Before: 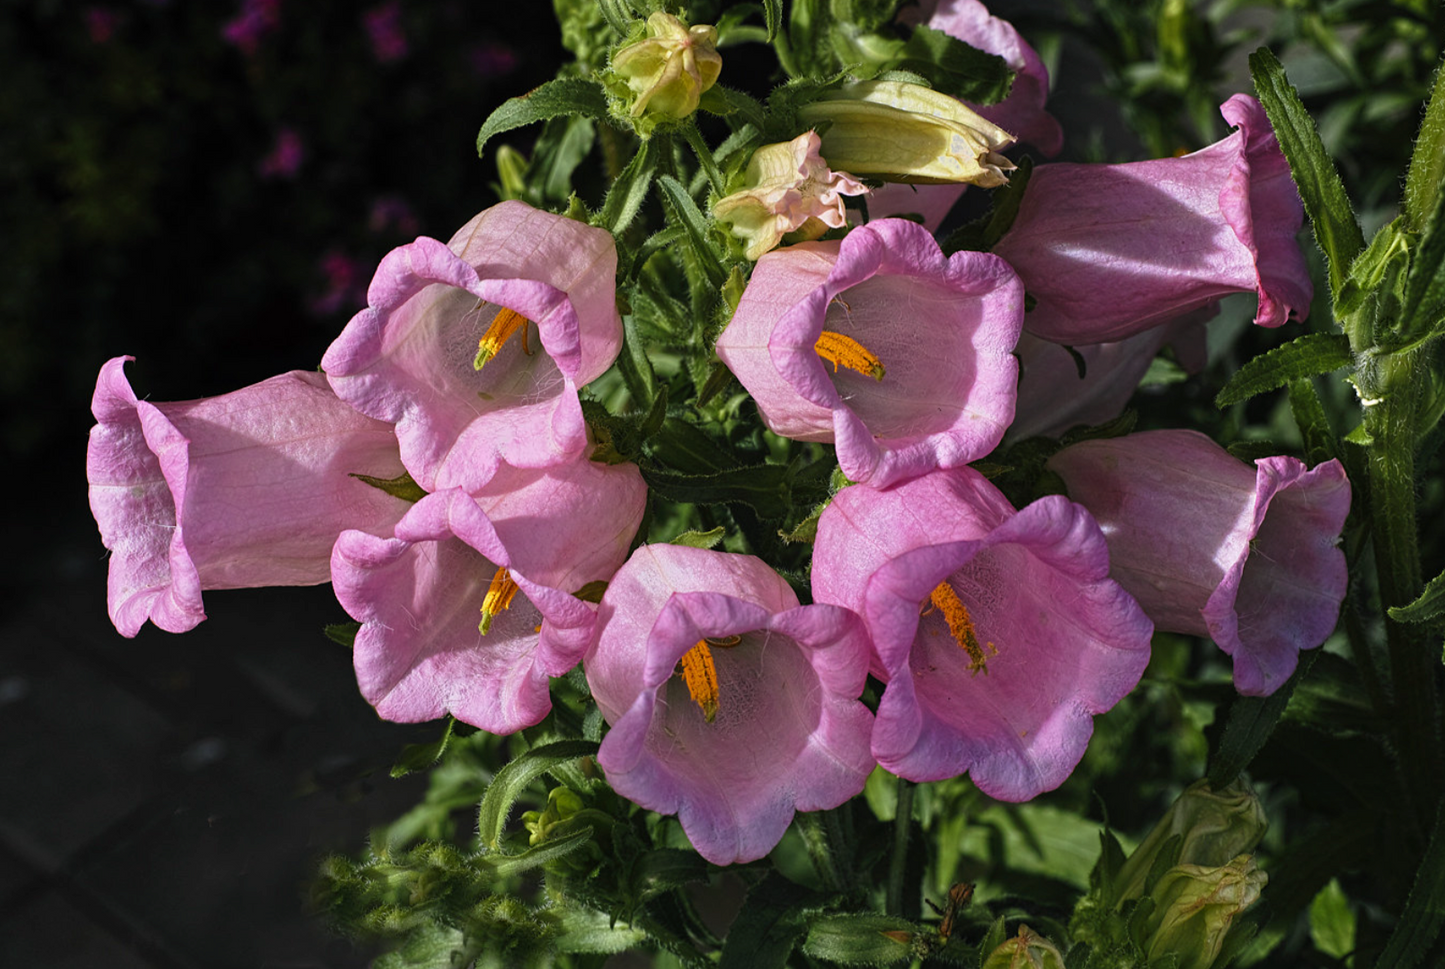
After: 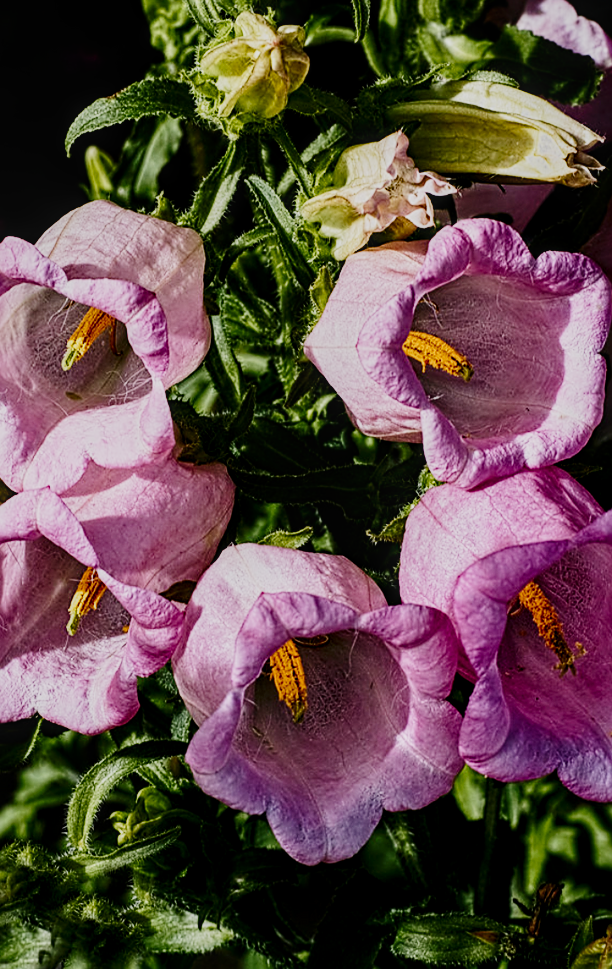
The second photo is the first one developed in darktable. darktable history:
sharpen: on, module defaults
tone equalizer: -7 EV 0.098 EV
tone curve: curves: ch0 [(0, 0) (0.091, 0.066) (0.184, 0.16) (0.491, 0.519) (0.748, 0.765) (1, 0.919)]; ch1 [(0, 0) (0.179, 0.173) (0.322, 0.32) (0.424, 0.424) (0.502, 0.504) (0.56, 0.575) (0.631, 0.675) (0.777, 0.806) (1, 1)]; ch2 [(0, 0) (0.434, 0.447) (0.485, 0.495) (0.524, 0.563) (0.676, 0.691) (1, 1)], preserve colors none
crop: left 28.524%, right 29.067%
contrast brightness saturation: contrast 0.282
local contrast: on, module defaults
filmic rgb: black relative exposure -7.25 EV, white relative exposure 5.09 EV, hardness 3.2, preserve chrominance no, color science v5 (2021)
